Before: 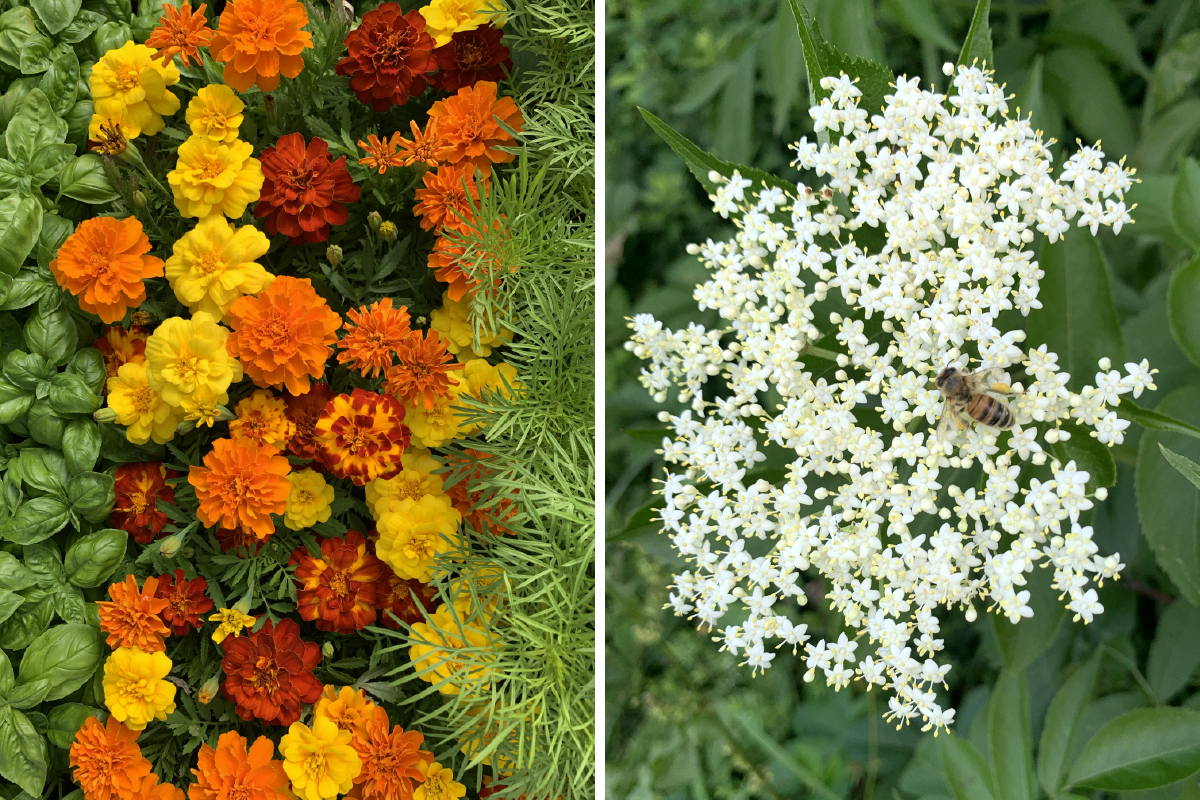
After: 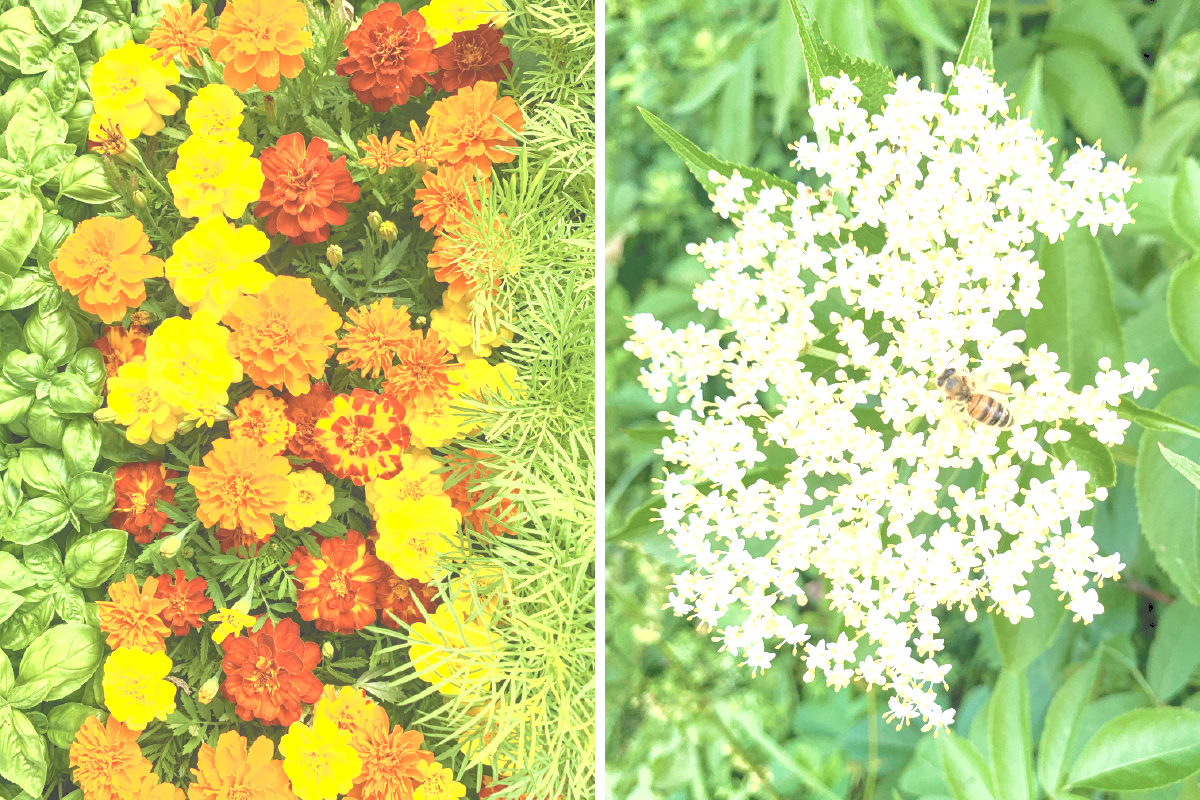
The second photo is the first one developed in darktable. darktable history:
tone curve: curves: ch0 [(0, 0) (0.003, 0.326) (0.011, 0.332) (0.025, 0.352) (0.044, 0.378) (0.069, 0.4) (0.1, 0.416) (0.136, 0.432) (0.177, 0.468) (0.224, 0.509) (0.277, 0.554) (0.335, 0.6) (0.399, 0.642) (0.468, 0.693) (0.543, 0.753) (0.623, 0.818) (0.709, 0.897) (0.801, 0.974) (0.898, 0.991) (1, 1)], color space Lab, independent channels, preserve colors none
velvia: strength 45.25%
local contrast: on, module defaults
exposure: exposure 1.145 EV, compensate highlight preservation false
